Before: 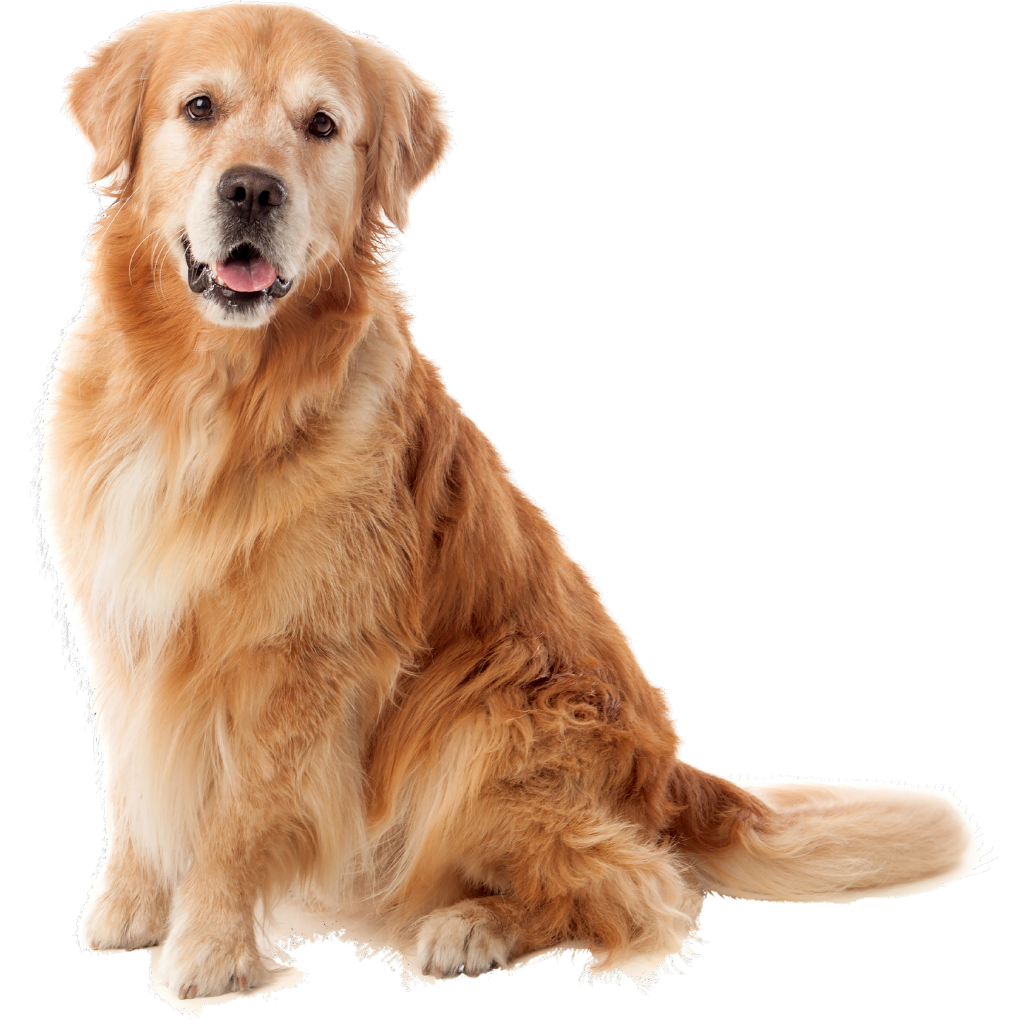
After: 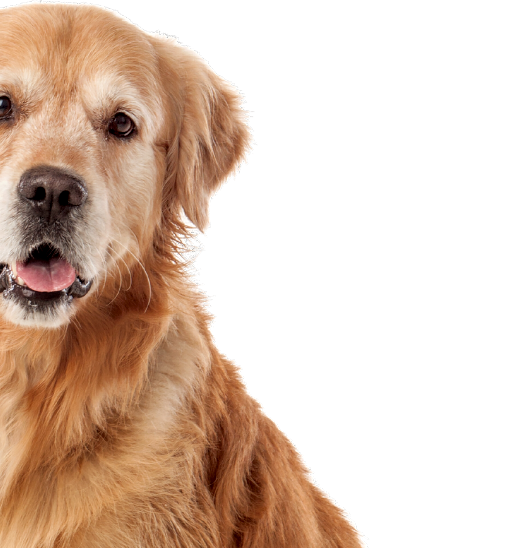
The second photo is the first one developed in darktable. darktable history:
local contrast: on, module defaults
crop: left 19.556%, right 30.401%, bottom 46.458%
